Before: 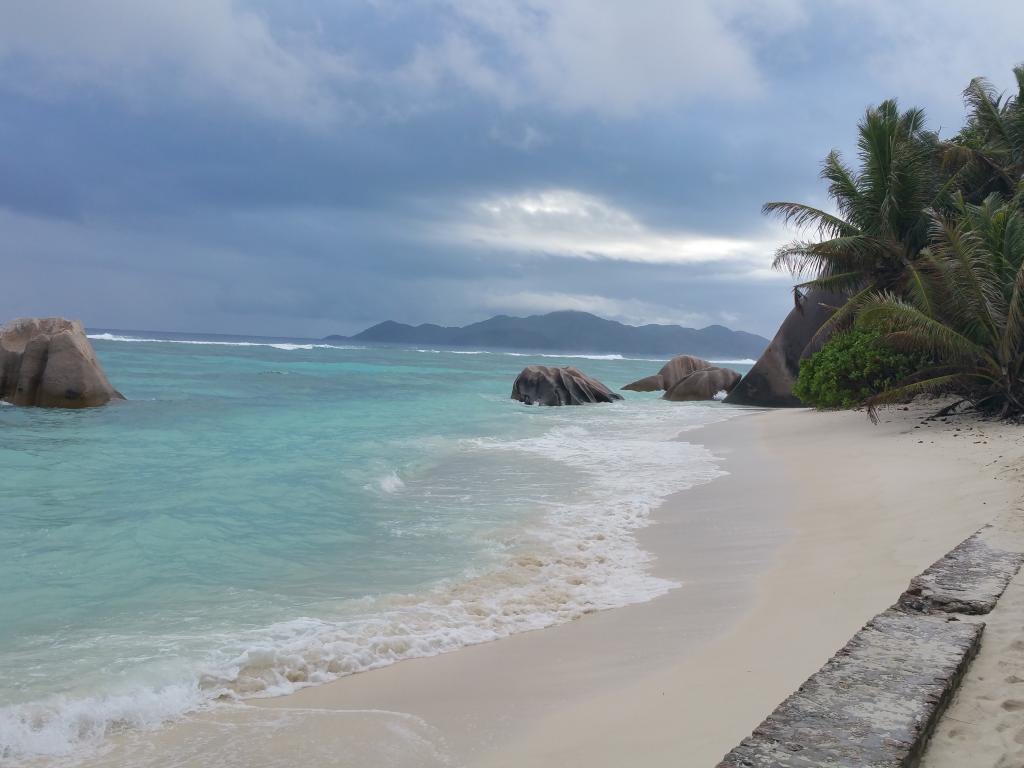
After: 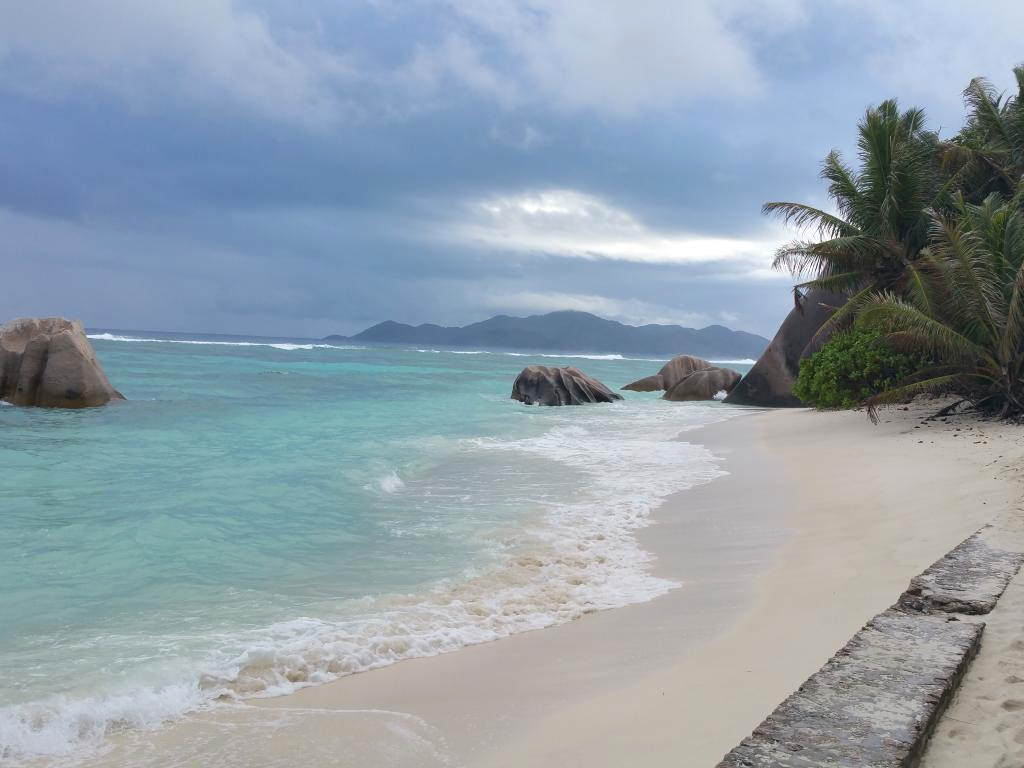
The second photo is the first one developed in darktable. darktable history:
exposure: exposure 0.191 EV, compensate exposure bias true, compensate highlight preservation false
